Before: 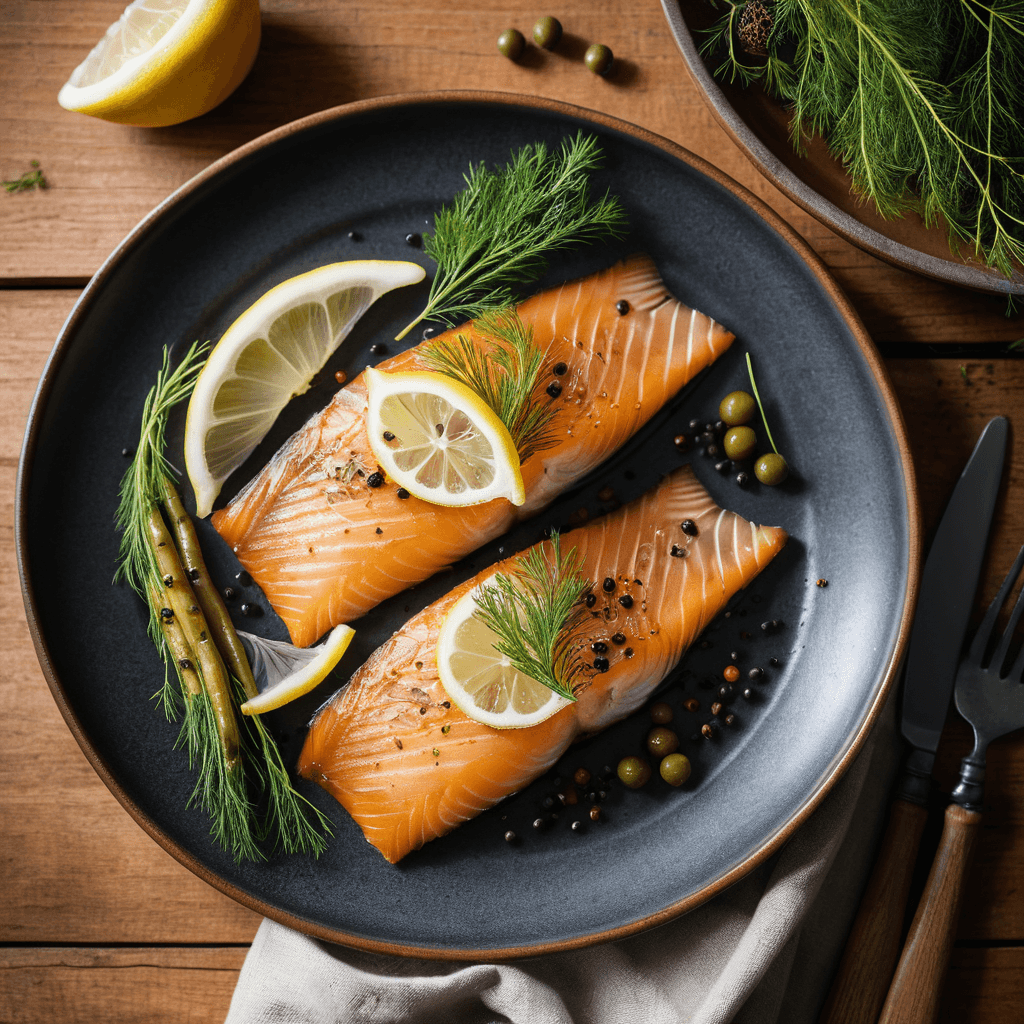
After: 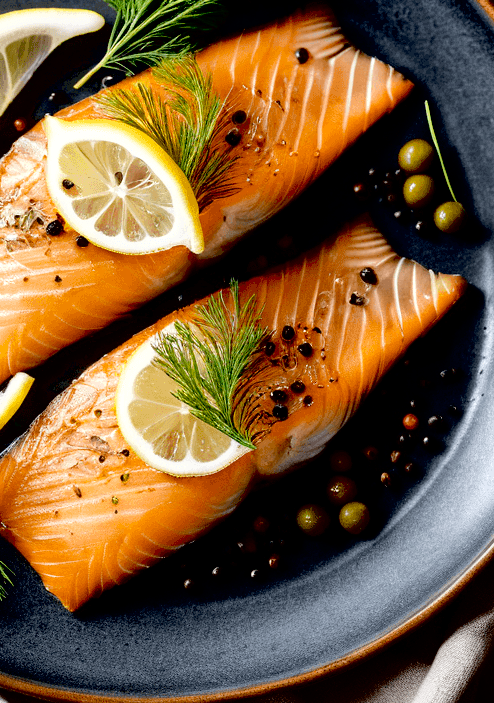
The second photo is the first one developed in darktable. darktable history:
shadows and highlights: radius 108.52, shadows 40.68, highlights -72.88, low approximation 0.01, soften with gaussian
crop: left 31.379%, top 24.658%, right 20.326%, bottom 6.628%
exposure: black level correction 0.031, exposure 0.304 EV, compensate highlight preservation false
